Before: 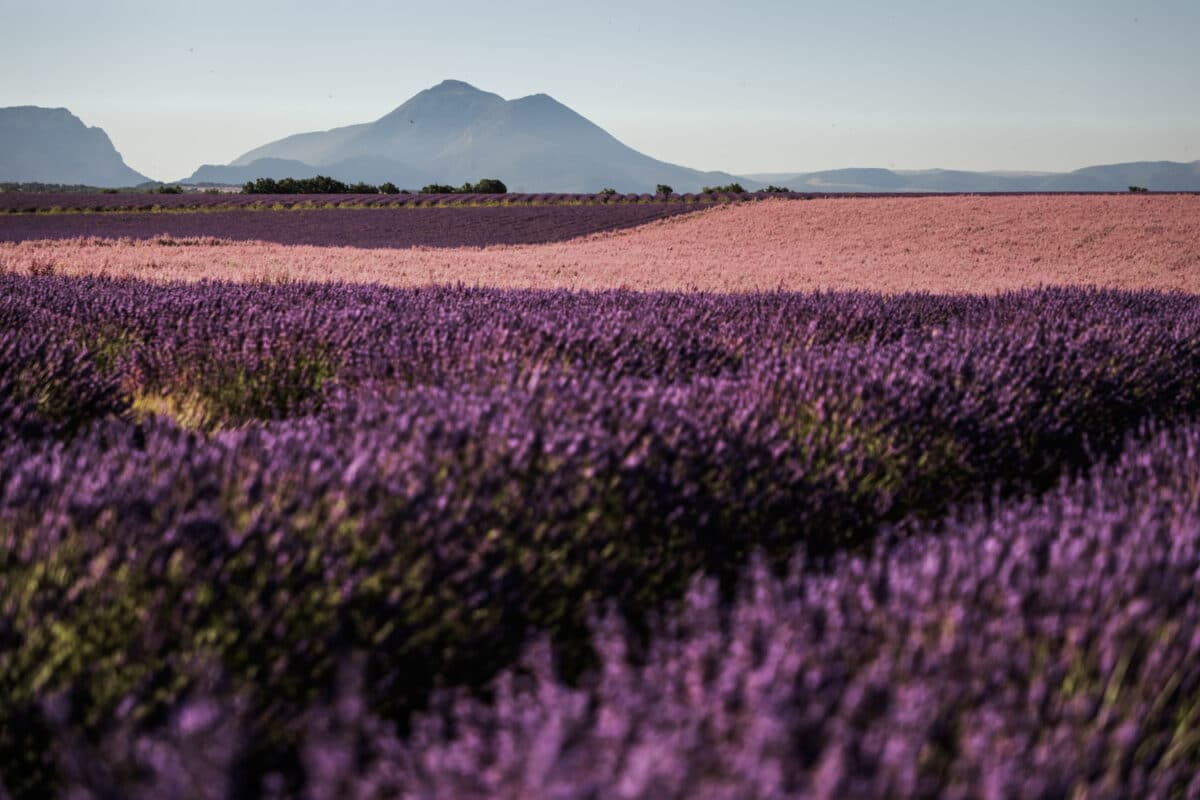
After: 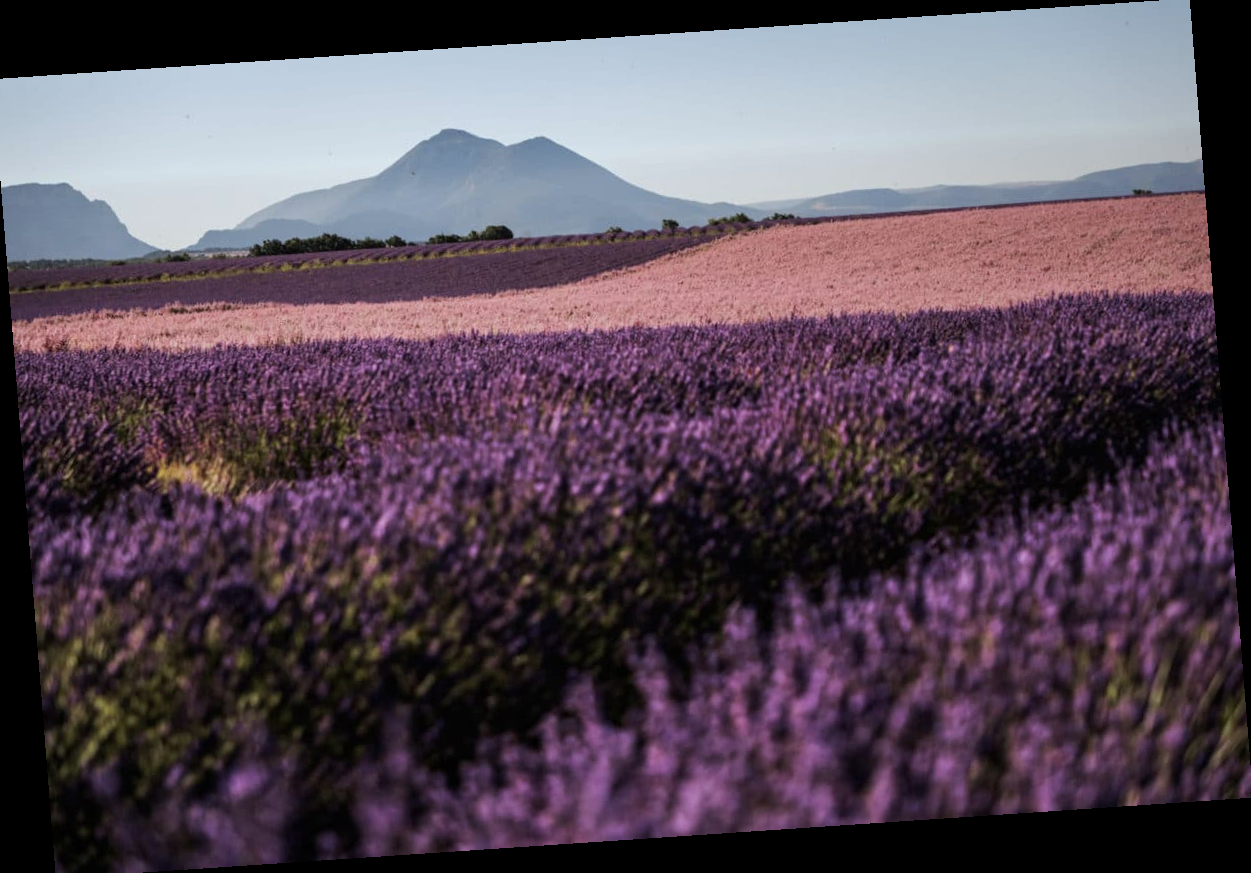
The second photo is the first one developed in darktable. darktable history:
crop and rotate: left 0.614%, top 0.179%, bottom 0.309%
rotate and perspective: rotation -4.2°, shear 0.006, automatic cropping off
white balance: red 0.983, blue 1.036
